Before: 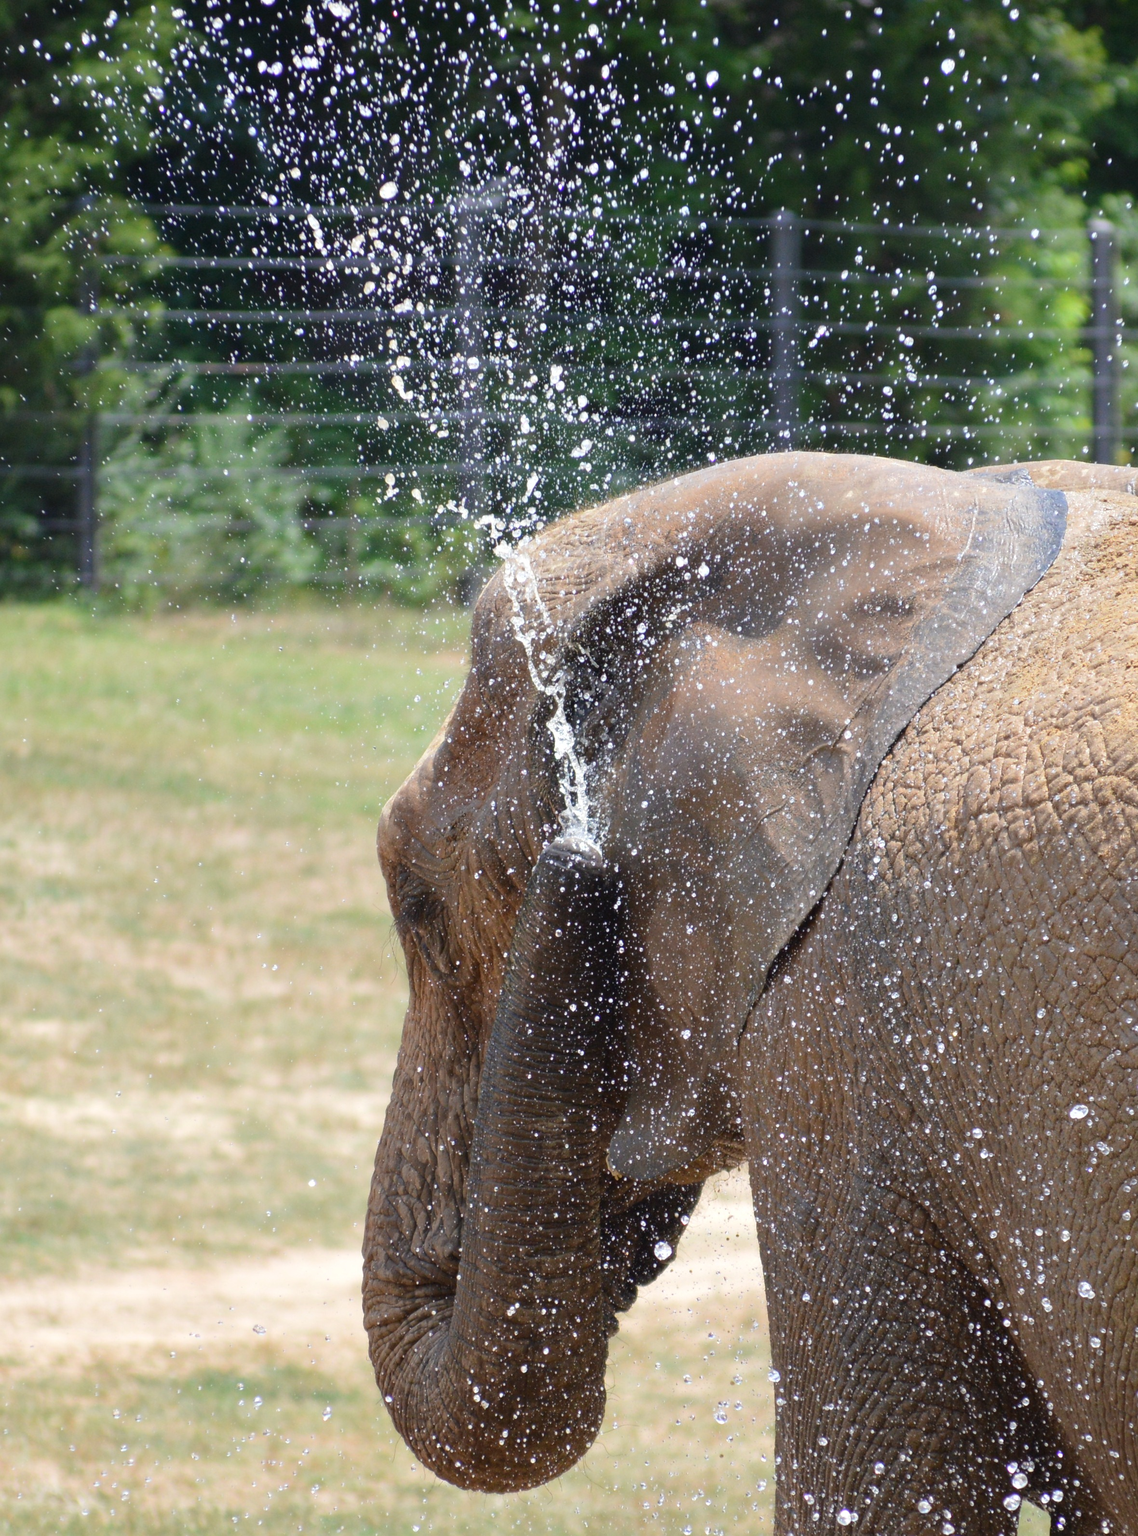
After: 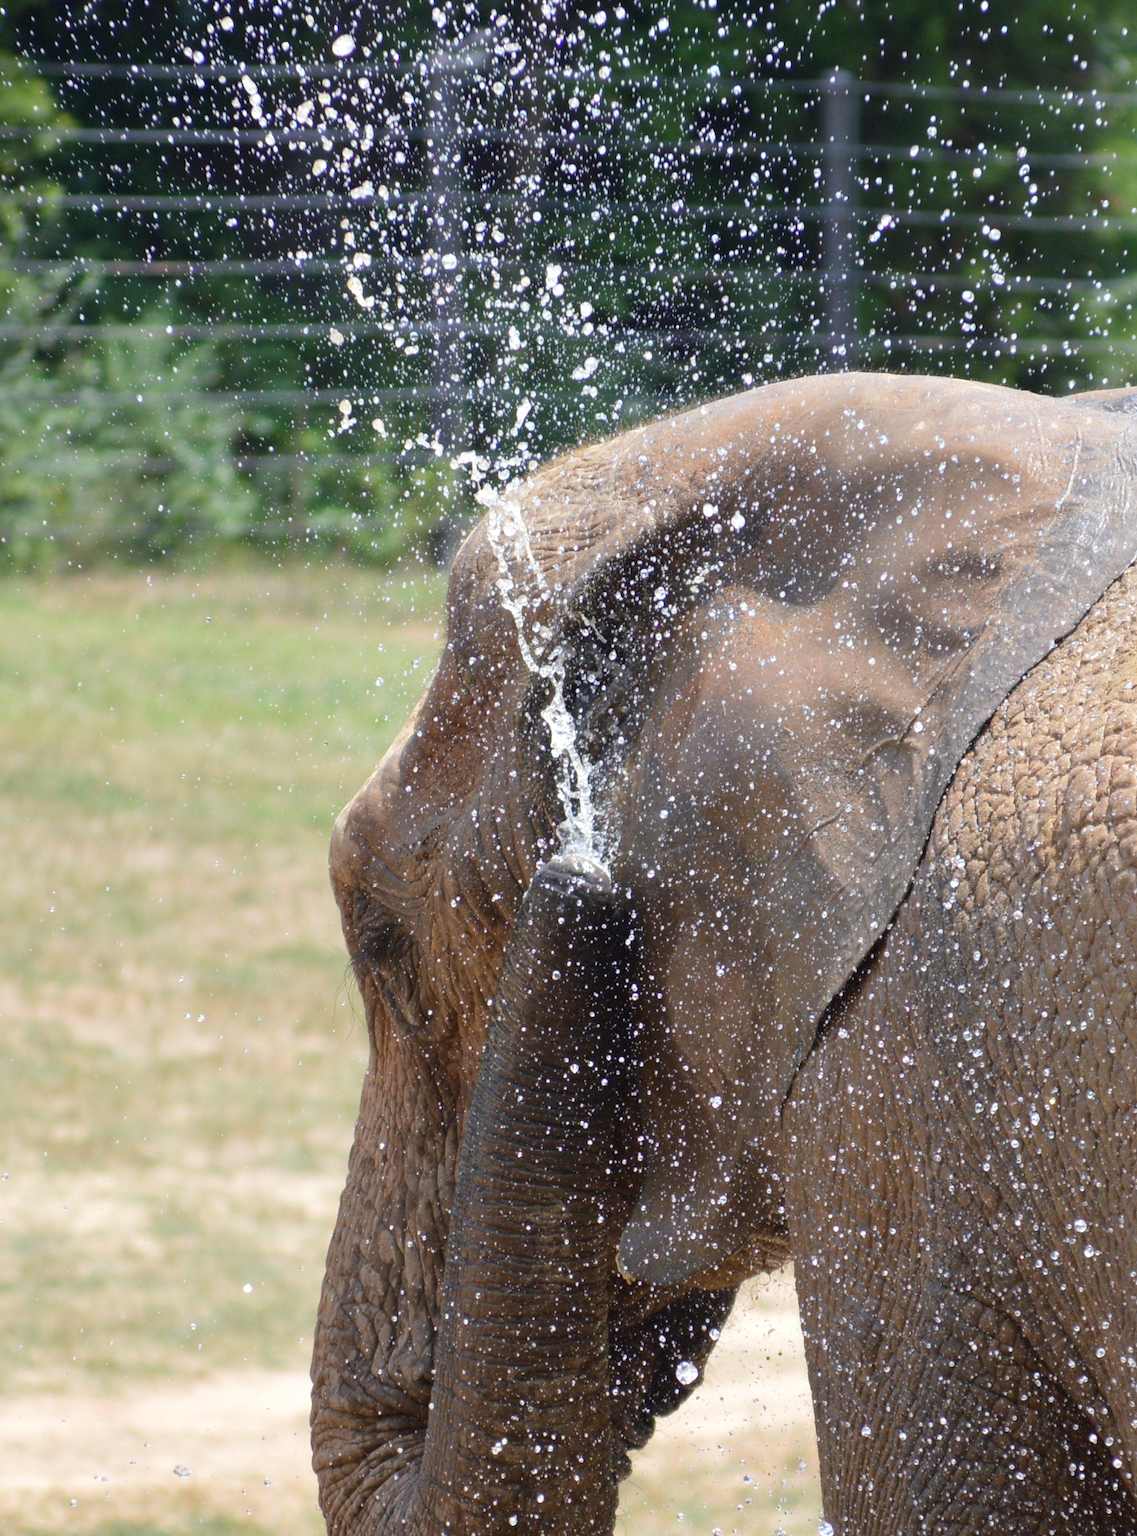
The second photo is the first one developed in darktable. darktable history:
crop and rotate: left 10.071%, top 10.071%, right 10.02%, bottom 10.02%
